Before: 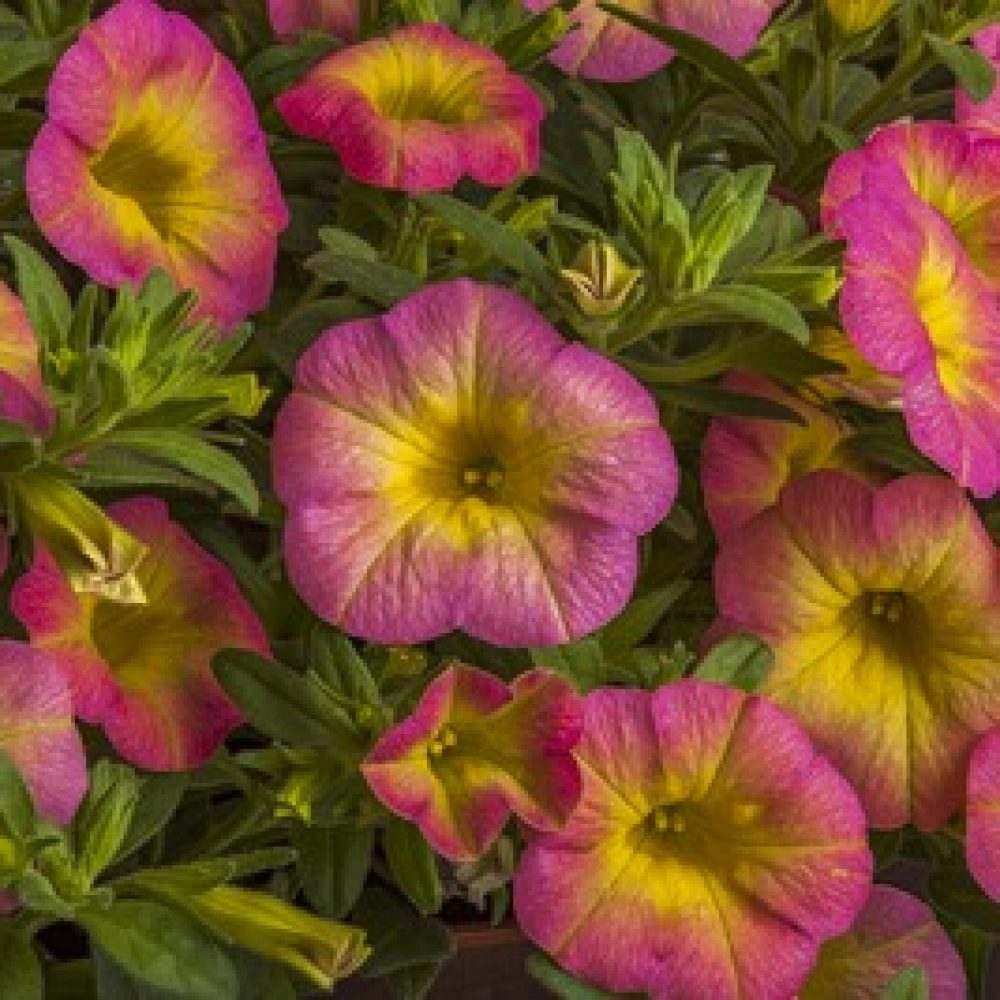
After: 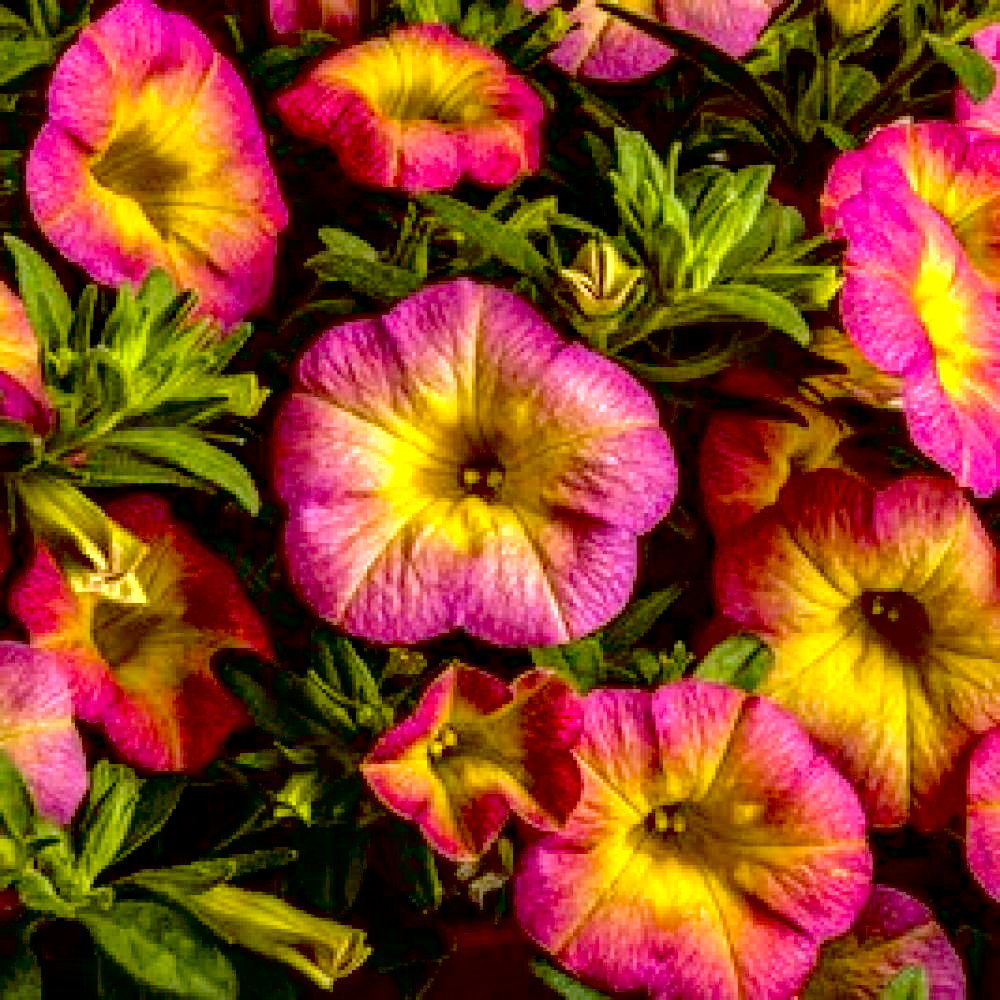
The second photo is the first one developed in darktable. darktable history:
local contrast: detail 130%
fill light: exposure -2 EV, width 8.6
exposure: black level correction 0.035, exposure 0.9 EV, compensate highlight preservation false
